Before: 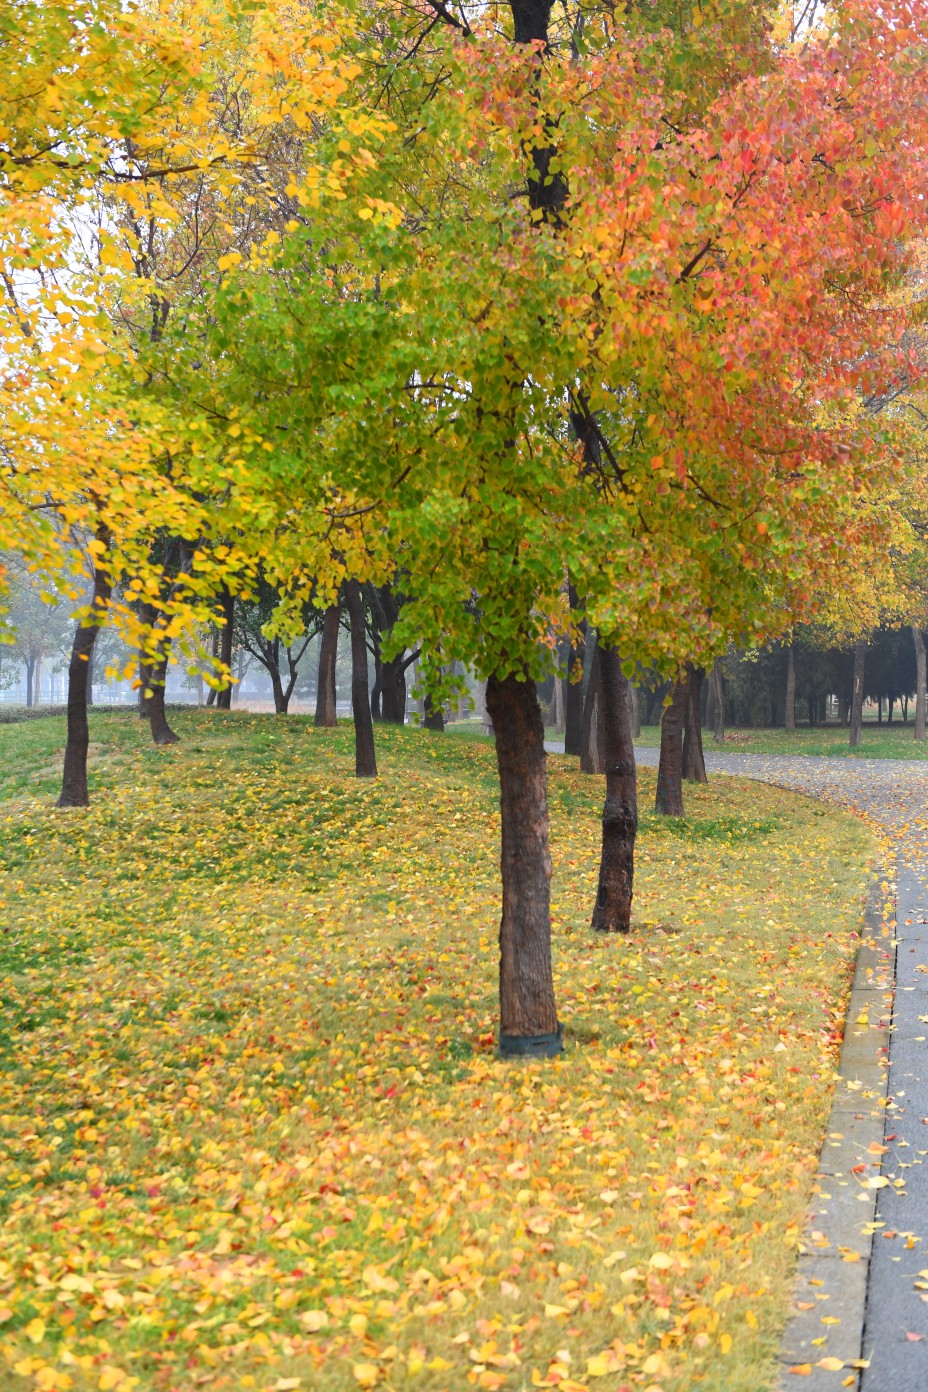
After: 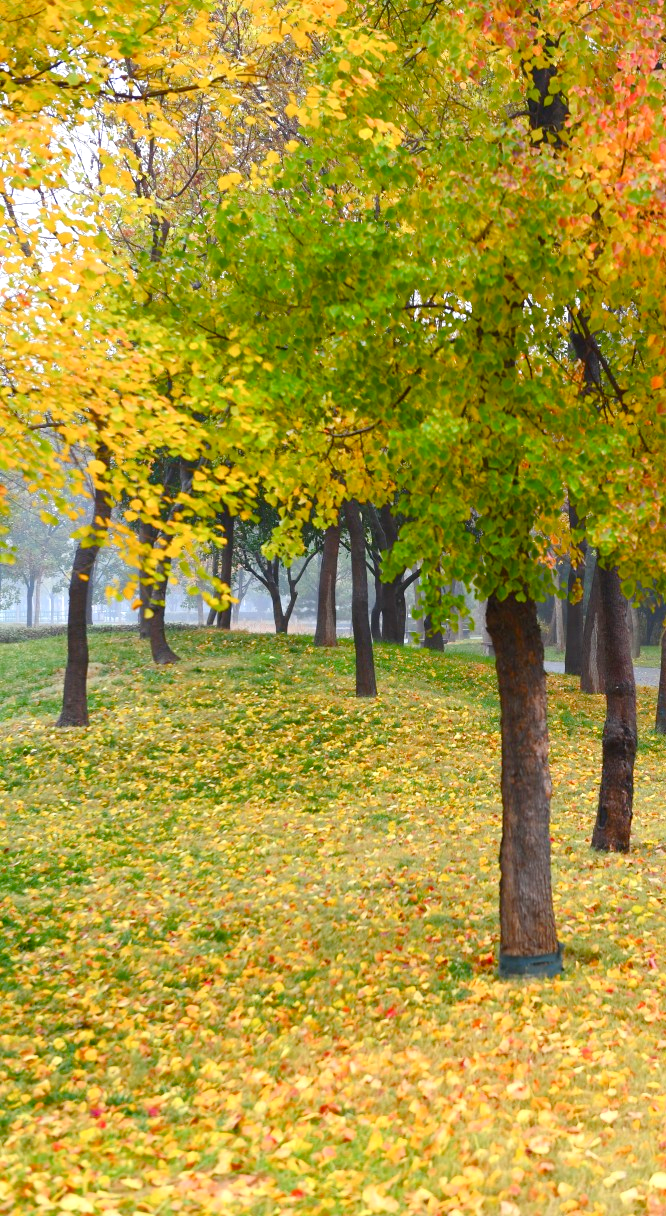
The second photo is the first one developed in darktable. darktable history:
crop: top 5.803%, right 27.864%, bottom 5.804%
exposure: exposure 0.2 EV, compensate highlight preservation false
color balance rgb: perceptual saturation grading › global saturation 20%, perceptual saturation grading › highlights -25%, perceptual saturation grading › shadows 50%
